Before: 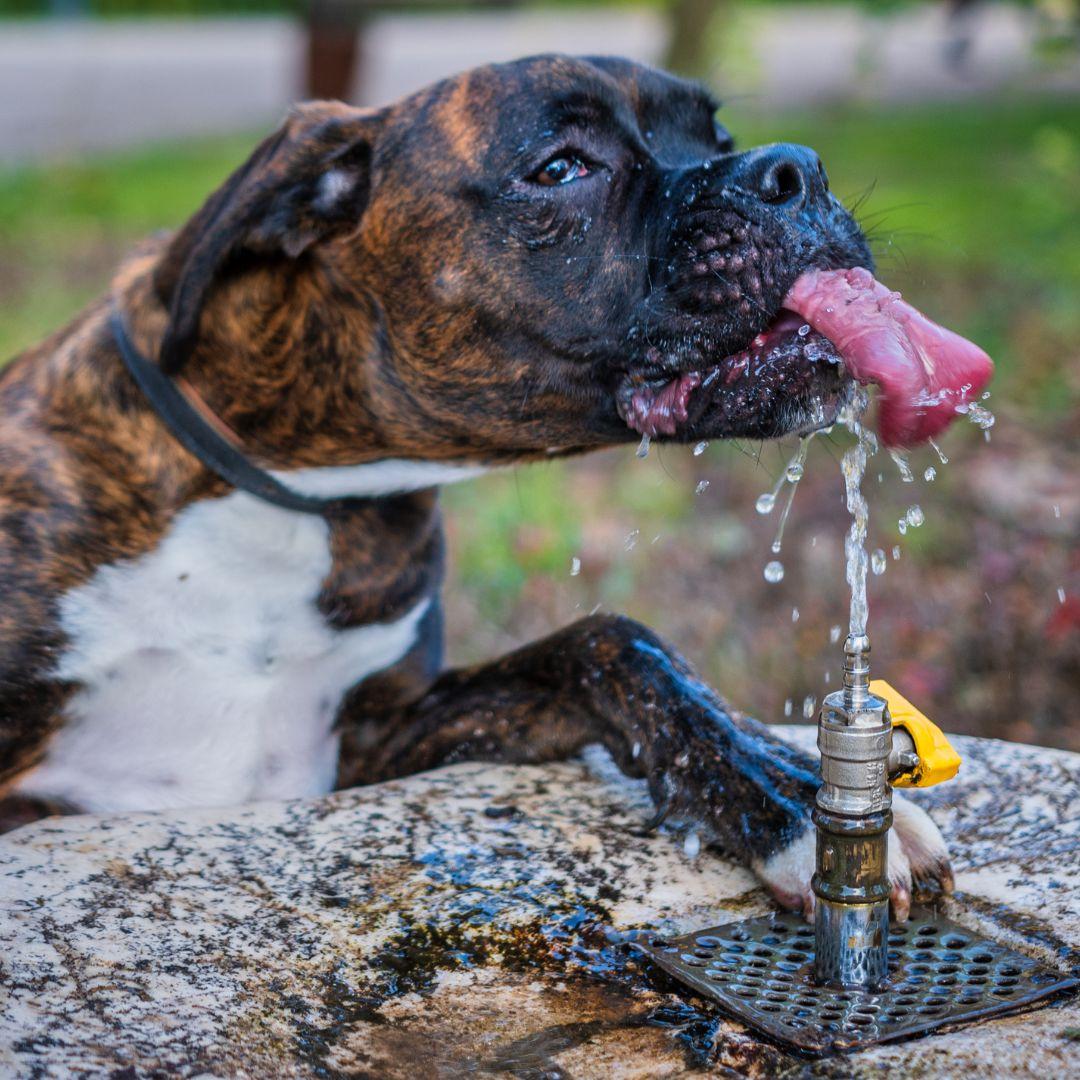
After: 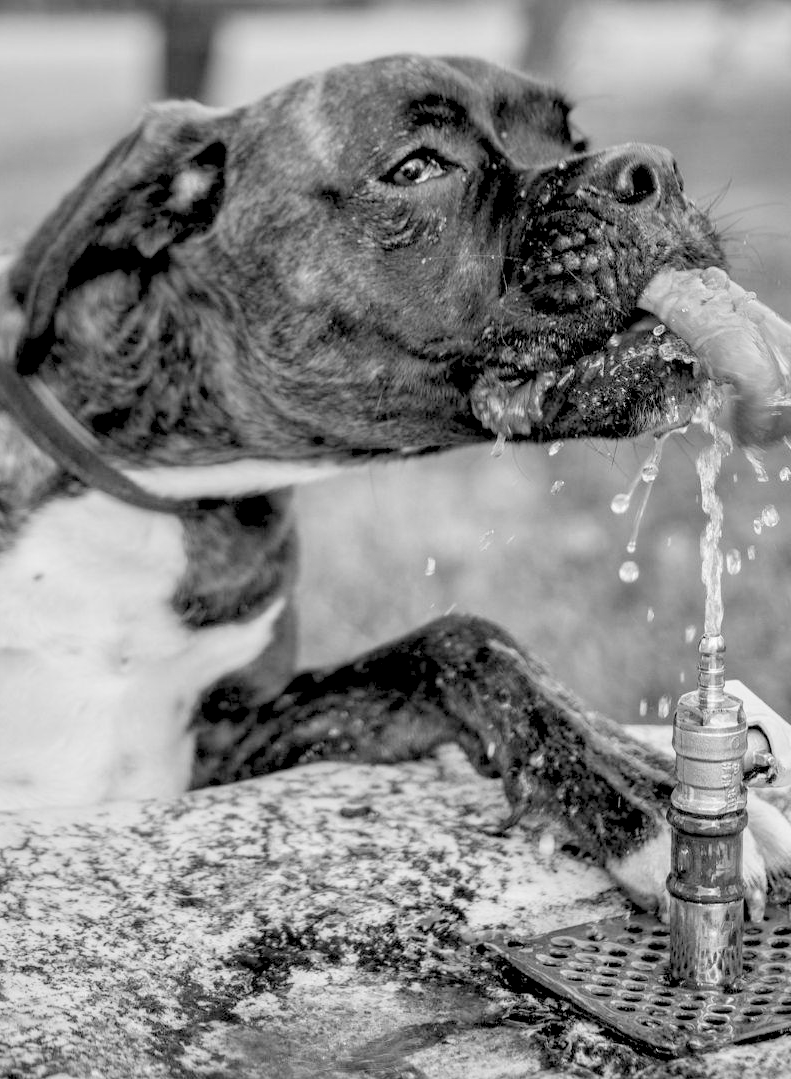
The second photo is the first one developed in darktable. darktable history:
monochrome: on, module defaults
levels: levels [0.072, 0.414, 0.976]
crop: left 13.443%, right 13.31%
